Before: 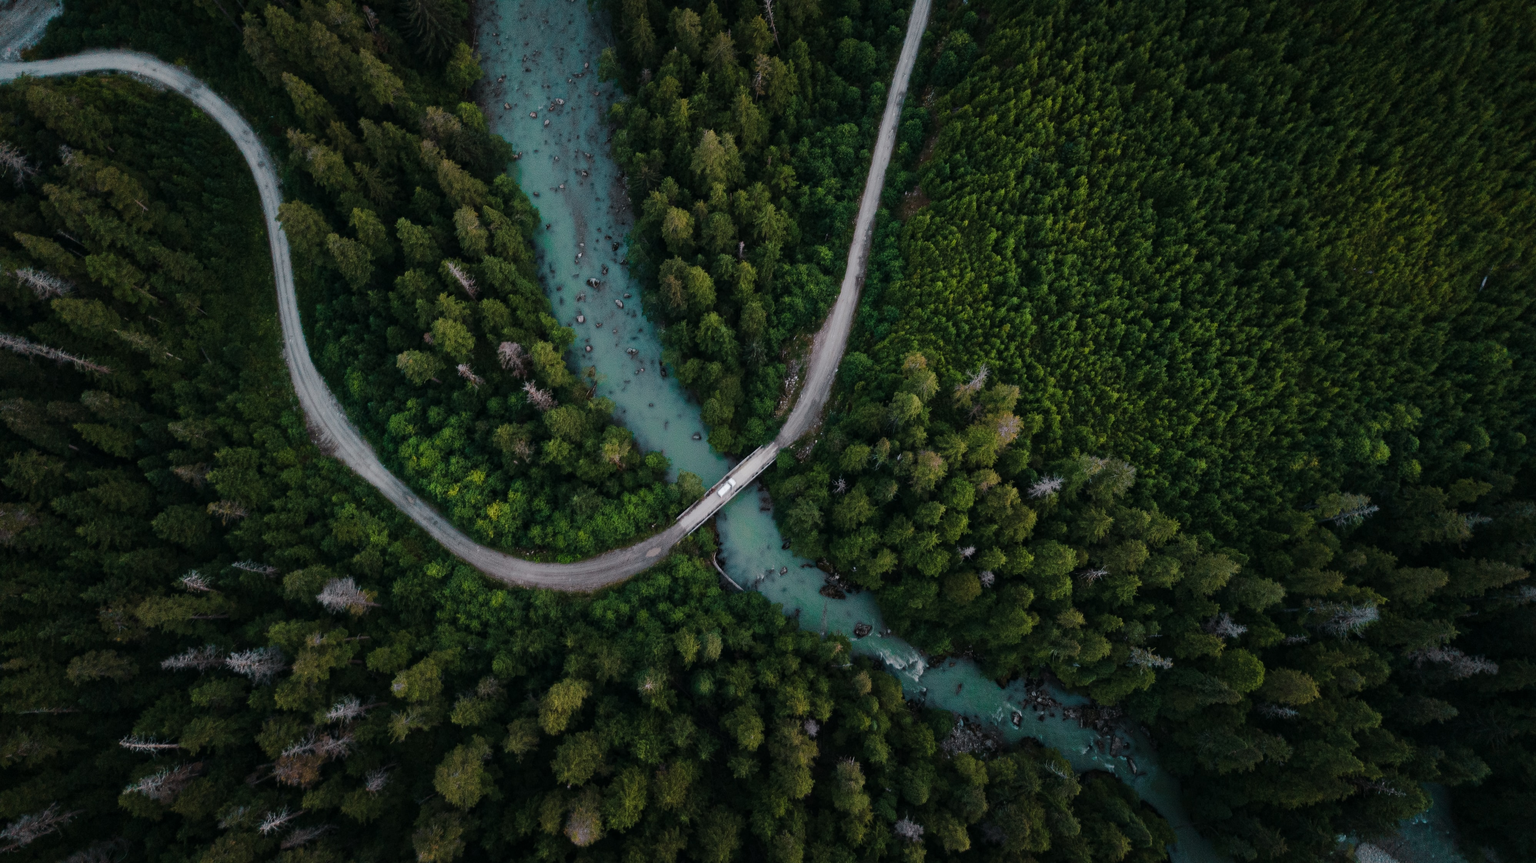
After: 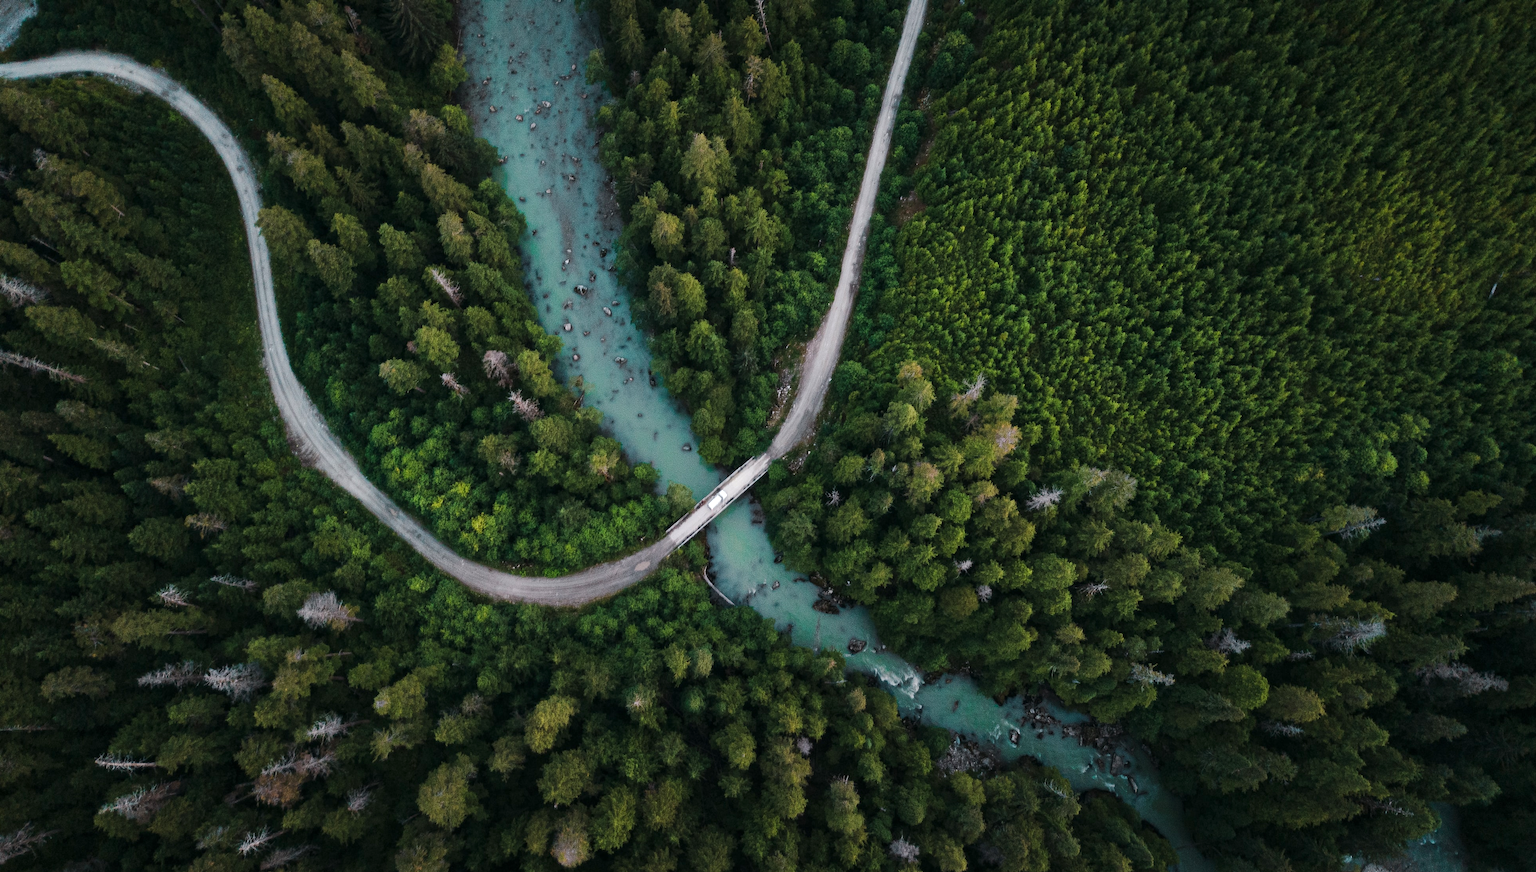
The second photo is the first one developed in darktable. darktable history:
crop and rotate: left 1.774%, right 0.633%, bottom 1.28%
exposure: exposure 0.6 EV, compensate highlight preservation false
